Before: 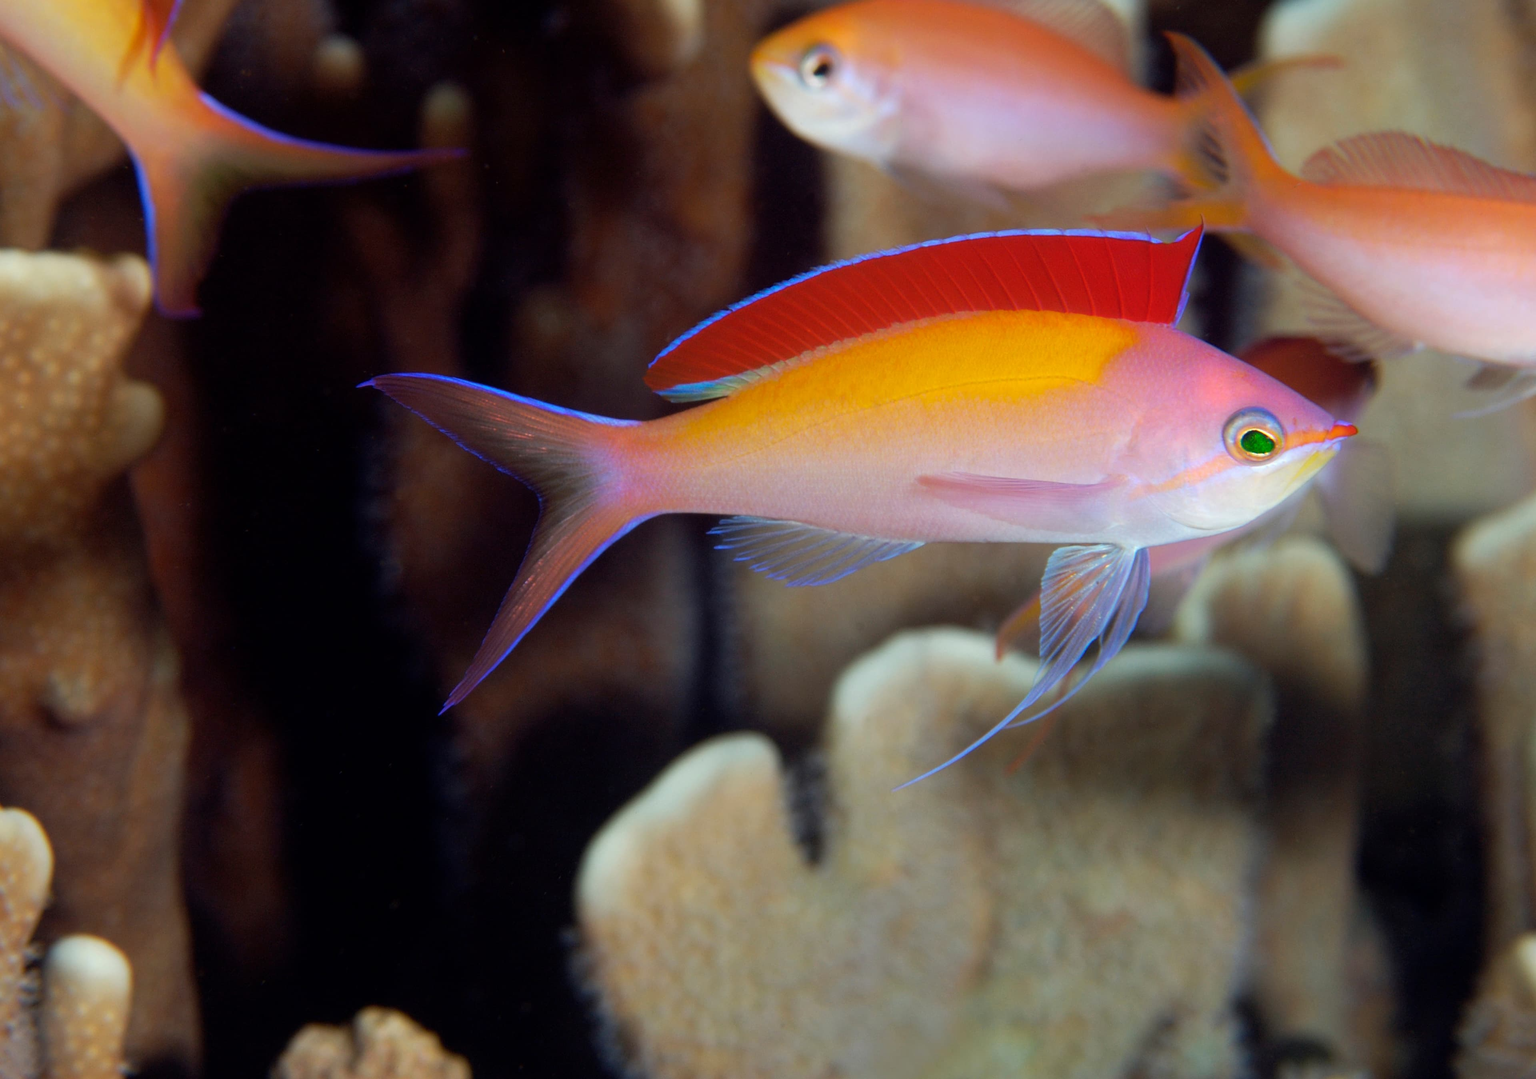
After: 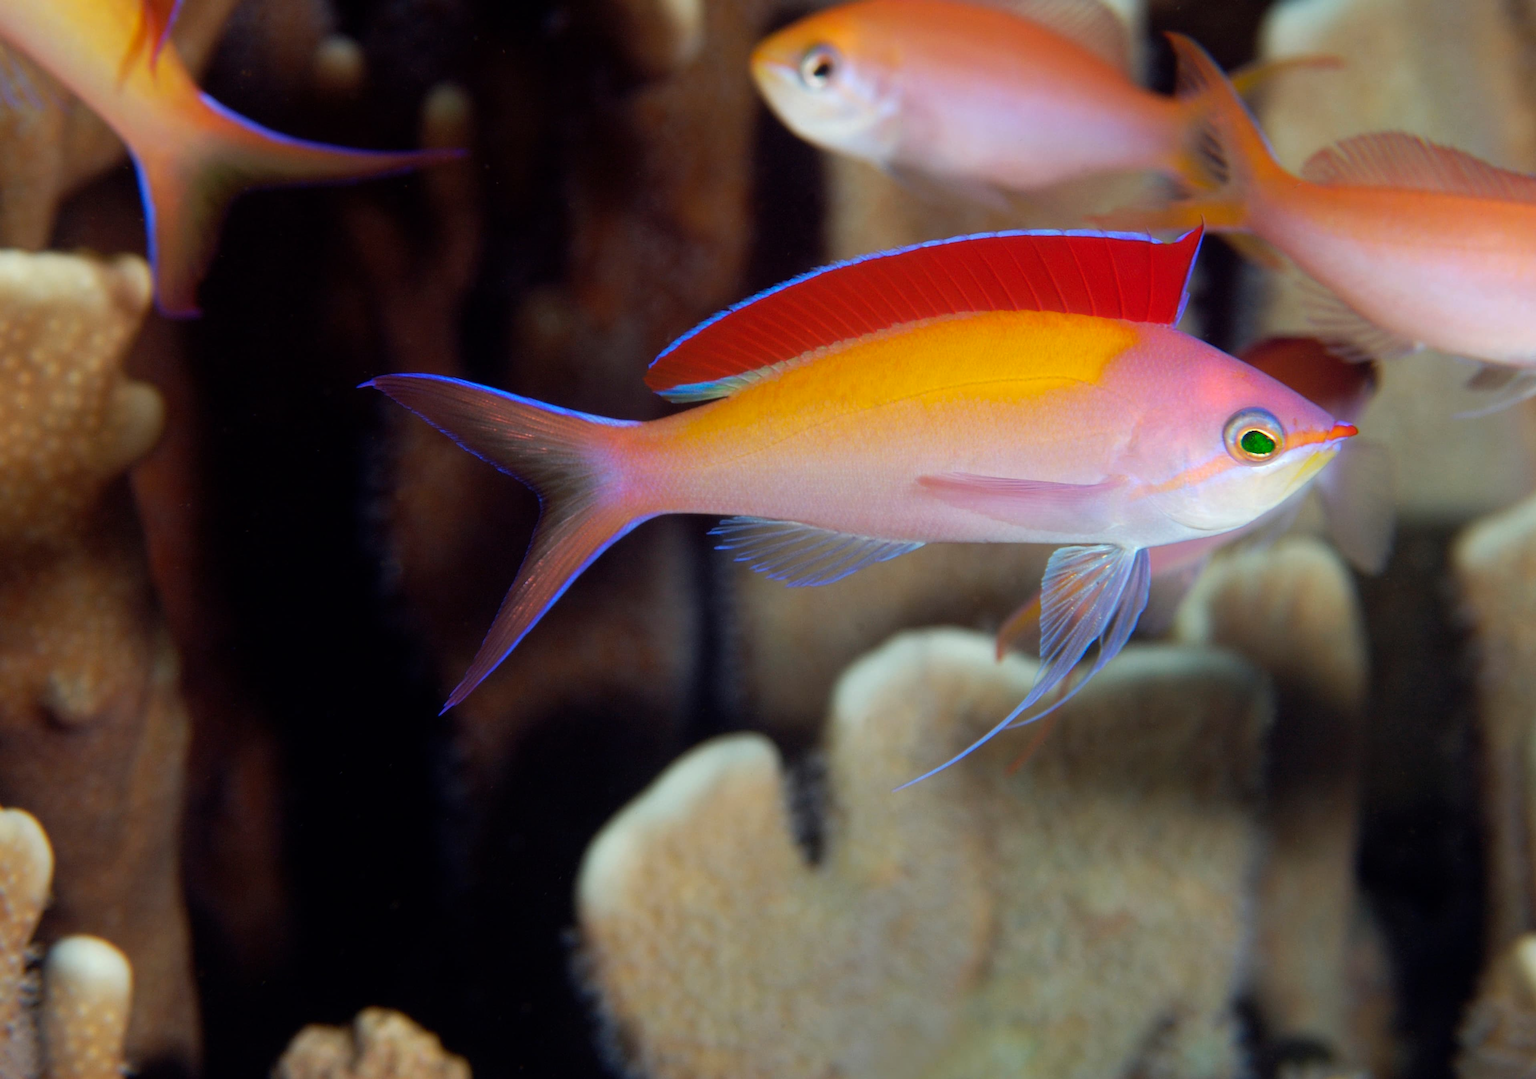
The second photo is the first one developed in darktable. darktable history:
exposure: exposure -0.386 EV, compensate exposure bias true, compensate highlight preservation false
levels: mode automatic, levels [0.026, 0.507, 0.987]
